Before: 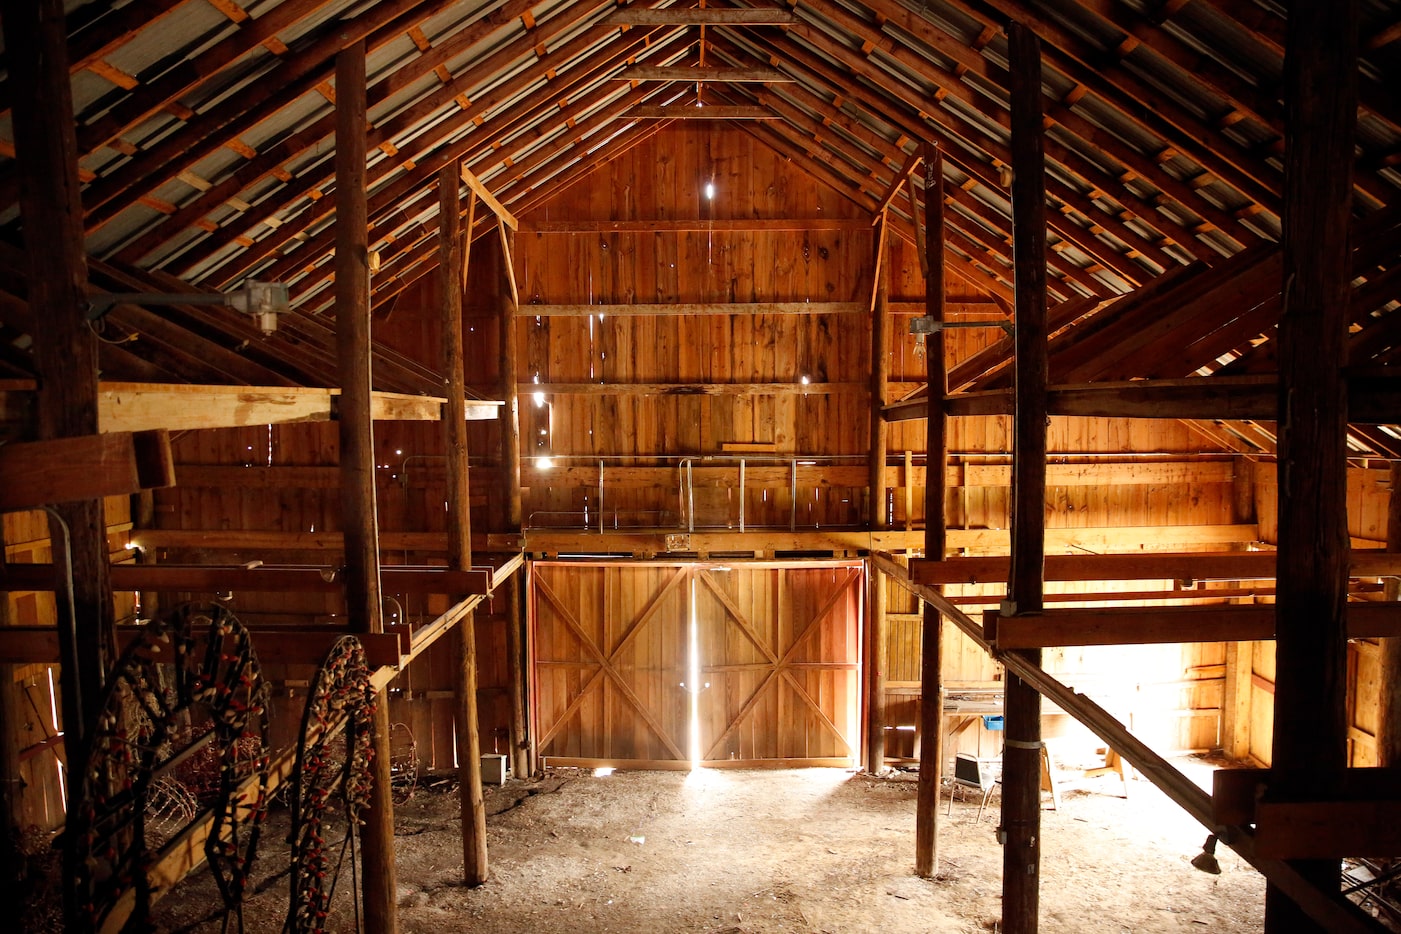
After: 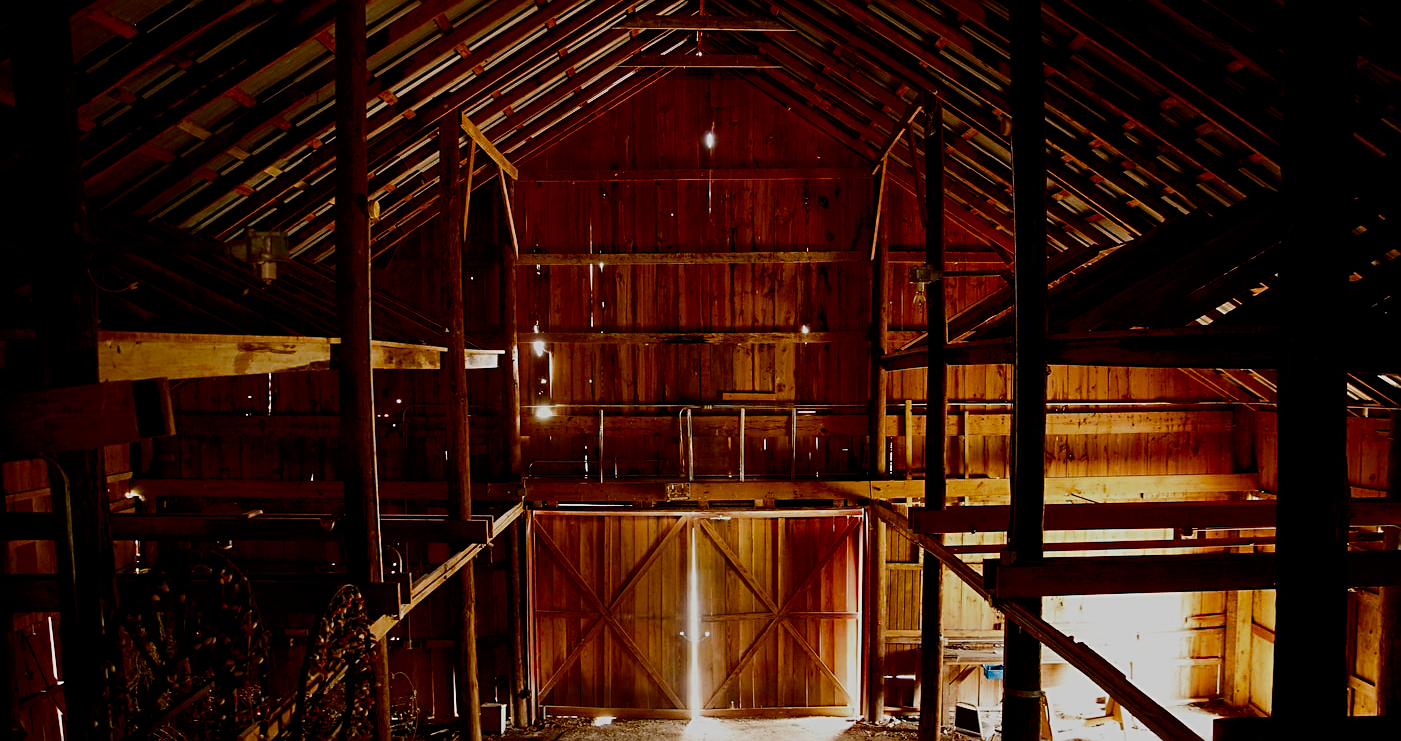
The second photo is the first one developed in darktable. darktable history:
filmic rgb: black relative exposure -5.11 EV, white relative exposure 3.96 EV, hardness 2.9, contrast 1.298, highlights saturation mix -8.56%
sharpen: on, module defaults
color balance rgb: power › hue 329.21°, linear chroma grading › global chroma 9.742%, perceptual saturation grading › global saturation 20%, perceptual saturation grading › highlights -25.391%, perceptual saturation grading › shadows 25.154%, global vibrance 20%
crop and rotate: top 5.652%, bottom 14.999%
contrast brightness saturation: brightness -0.515
